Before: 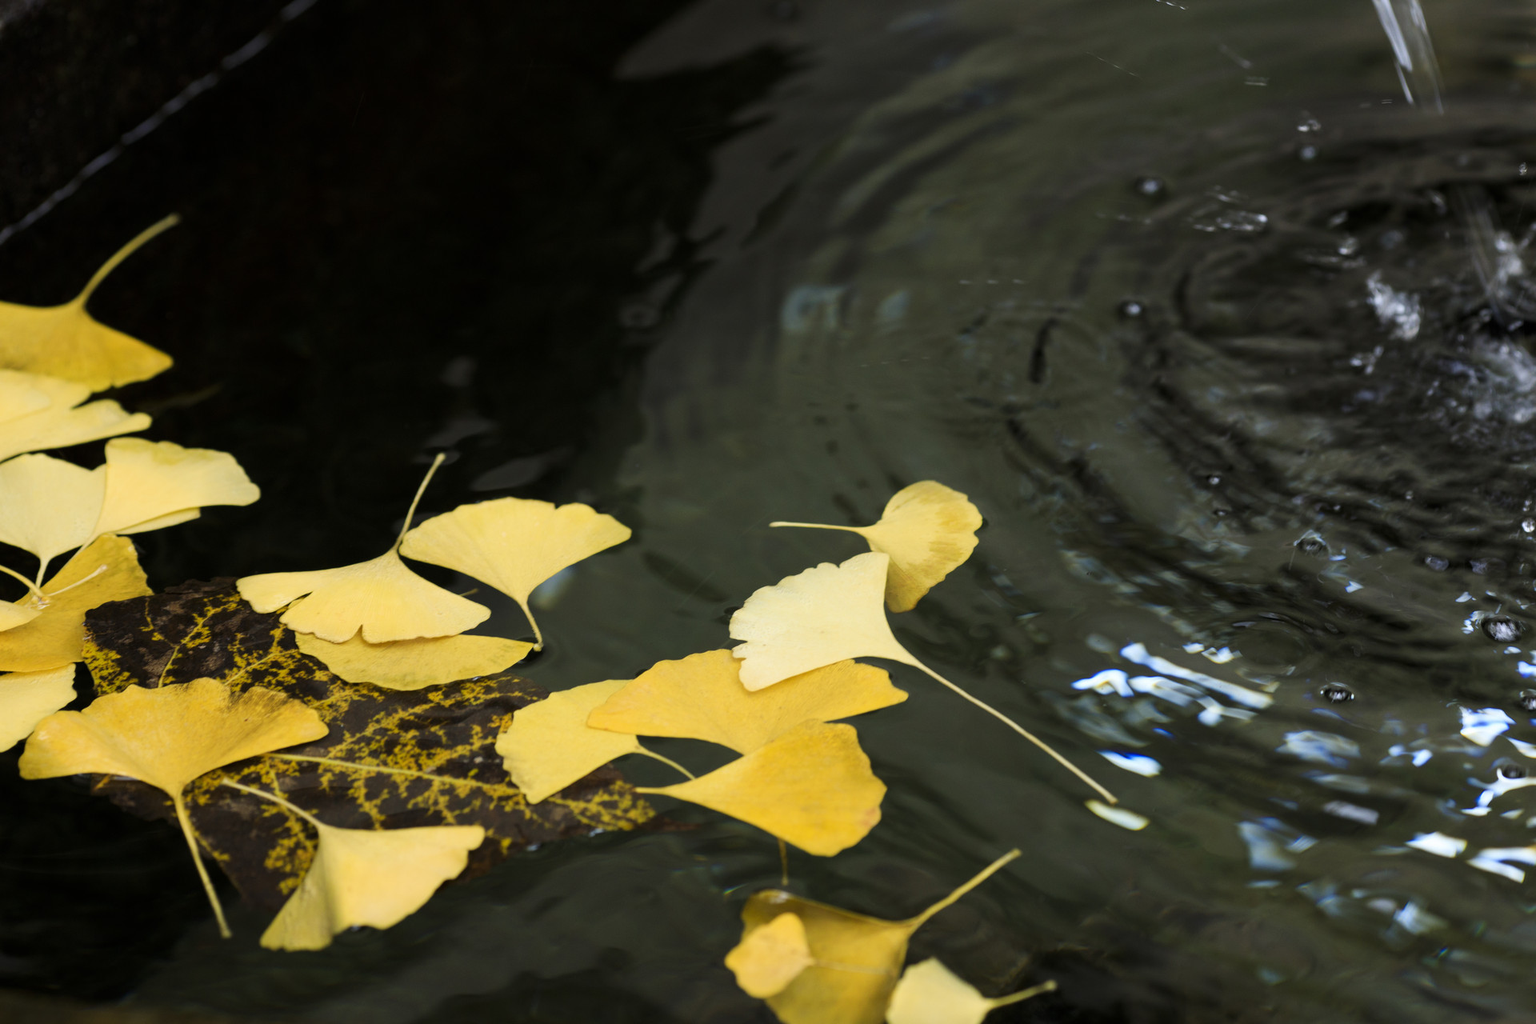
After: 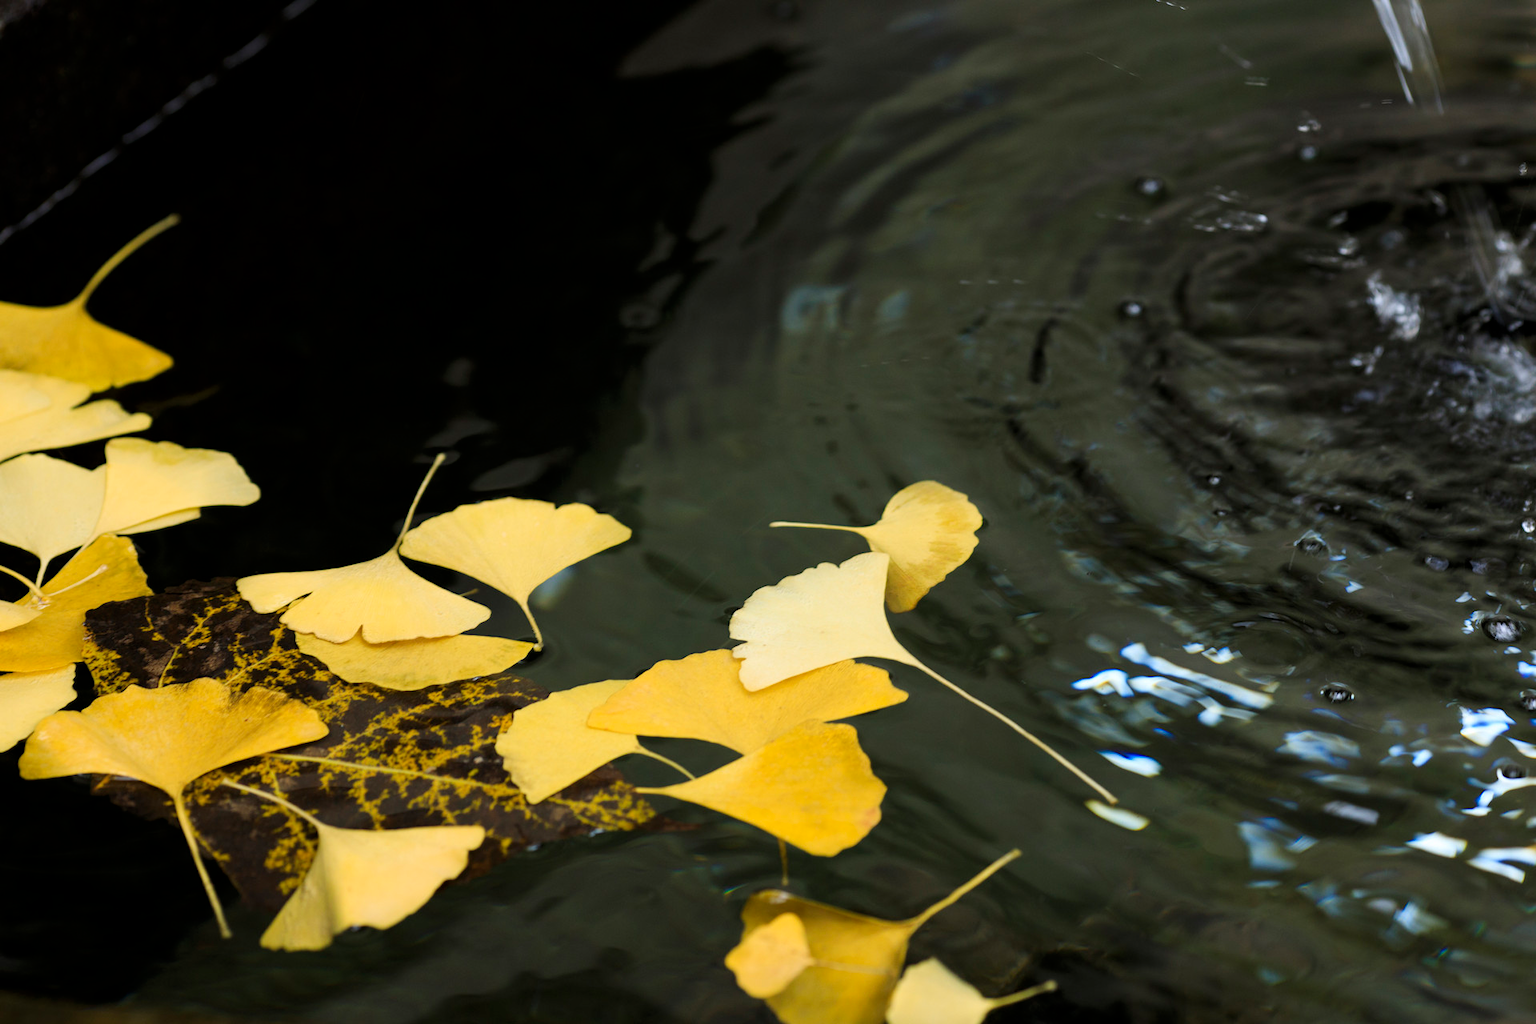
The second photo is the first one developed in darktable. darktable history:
tone equalizer: -8 EV -0.582 EV
